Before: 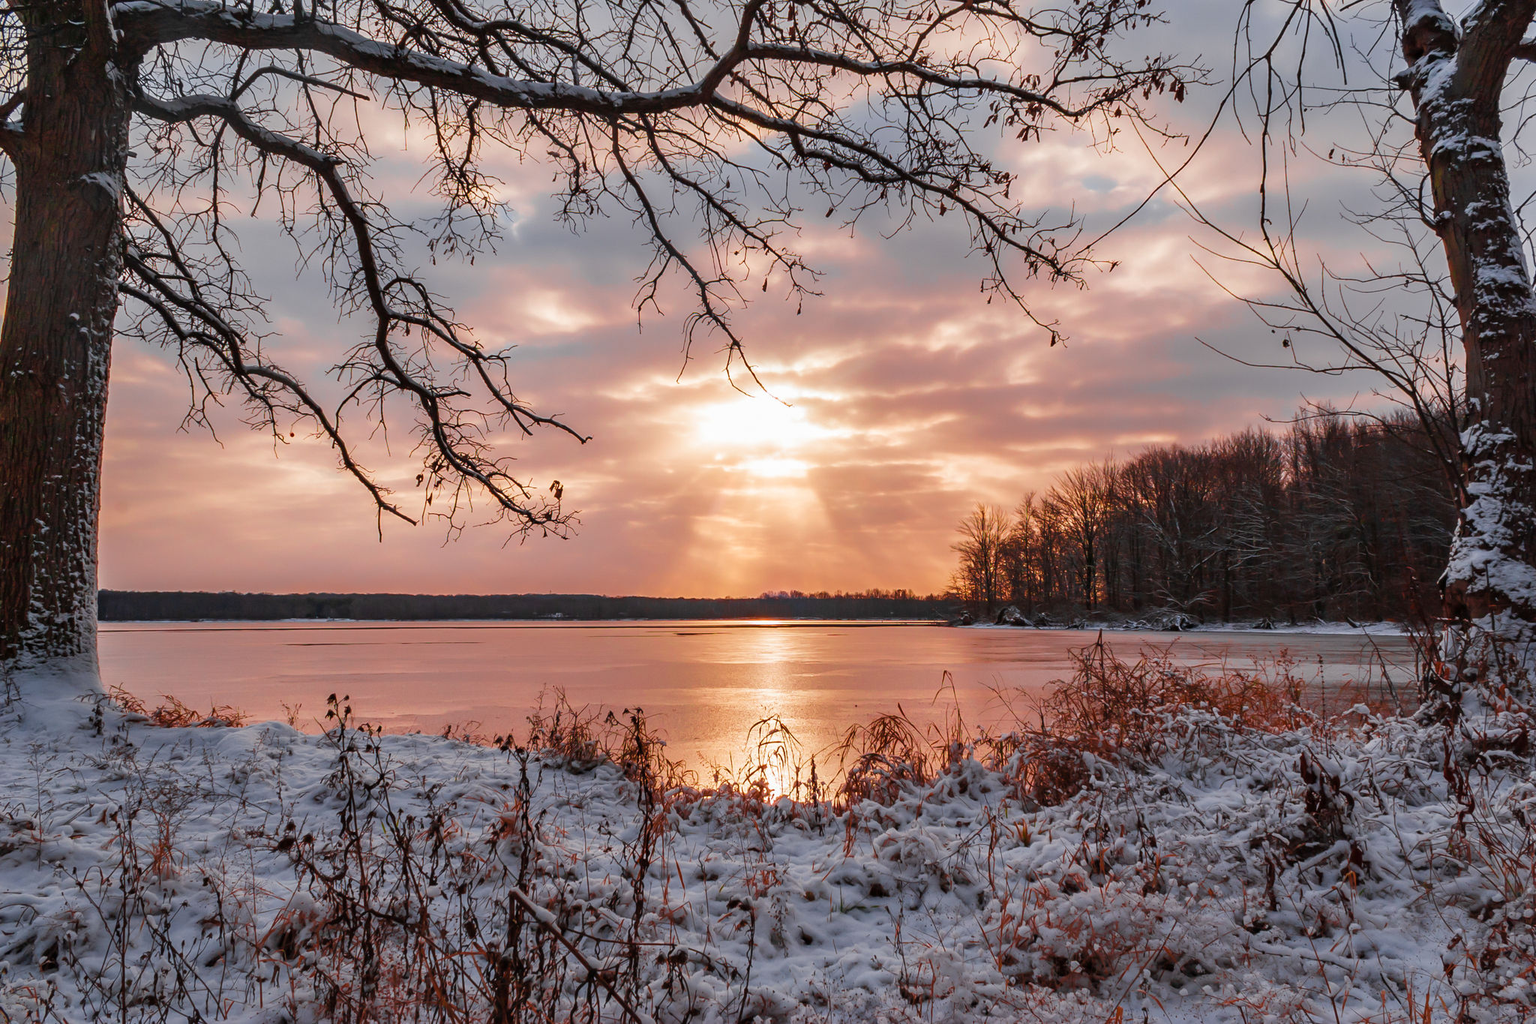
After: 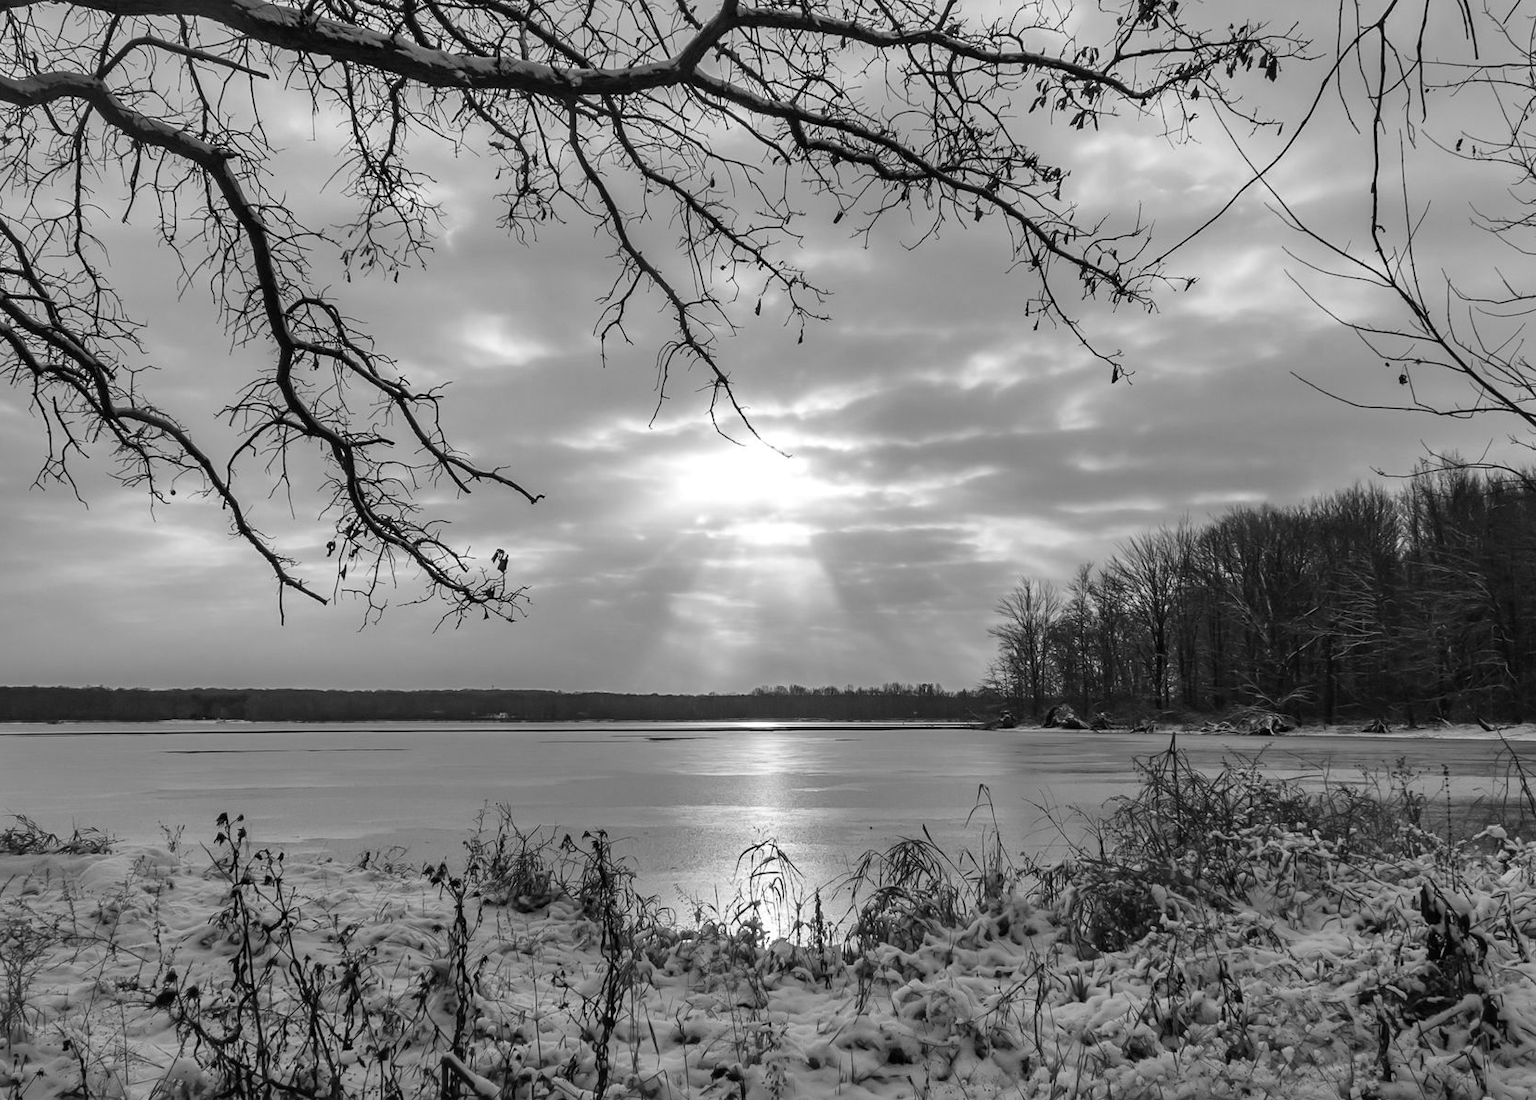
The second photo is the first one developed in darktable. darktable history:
crop: left 9.925%, top 3.623%, right 9.262%, bottom 9.464%
velvia: strength 45.38%
color calibration: output gray [0.21, 0.42, 0.37, 0], illuminant custom, x 0.367, y 0.392, temperature 4432.32 K
